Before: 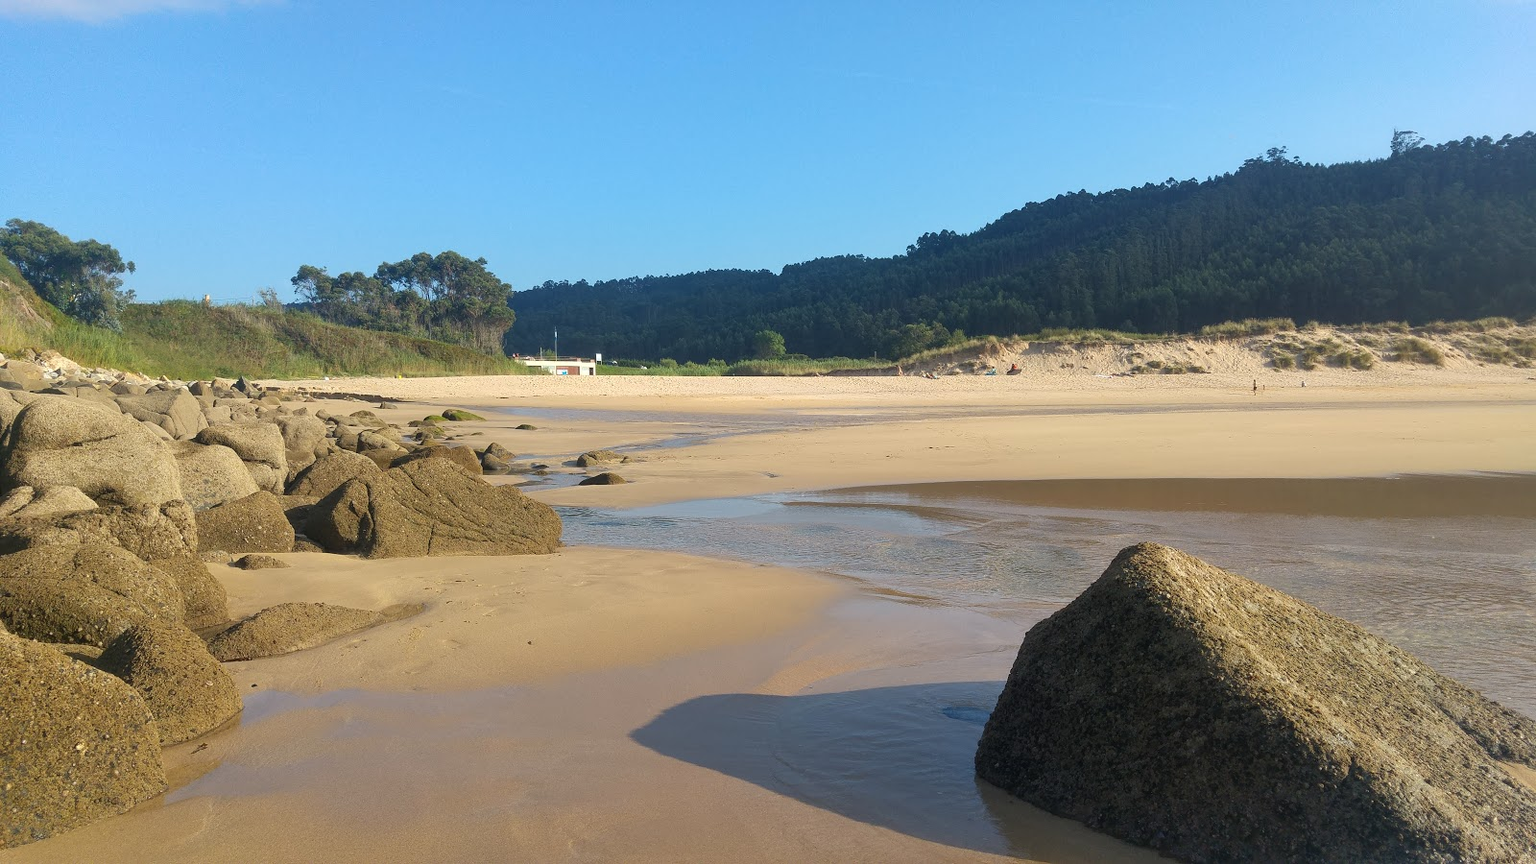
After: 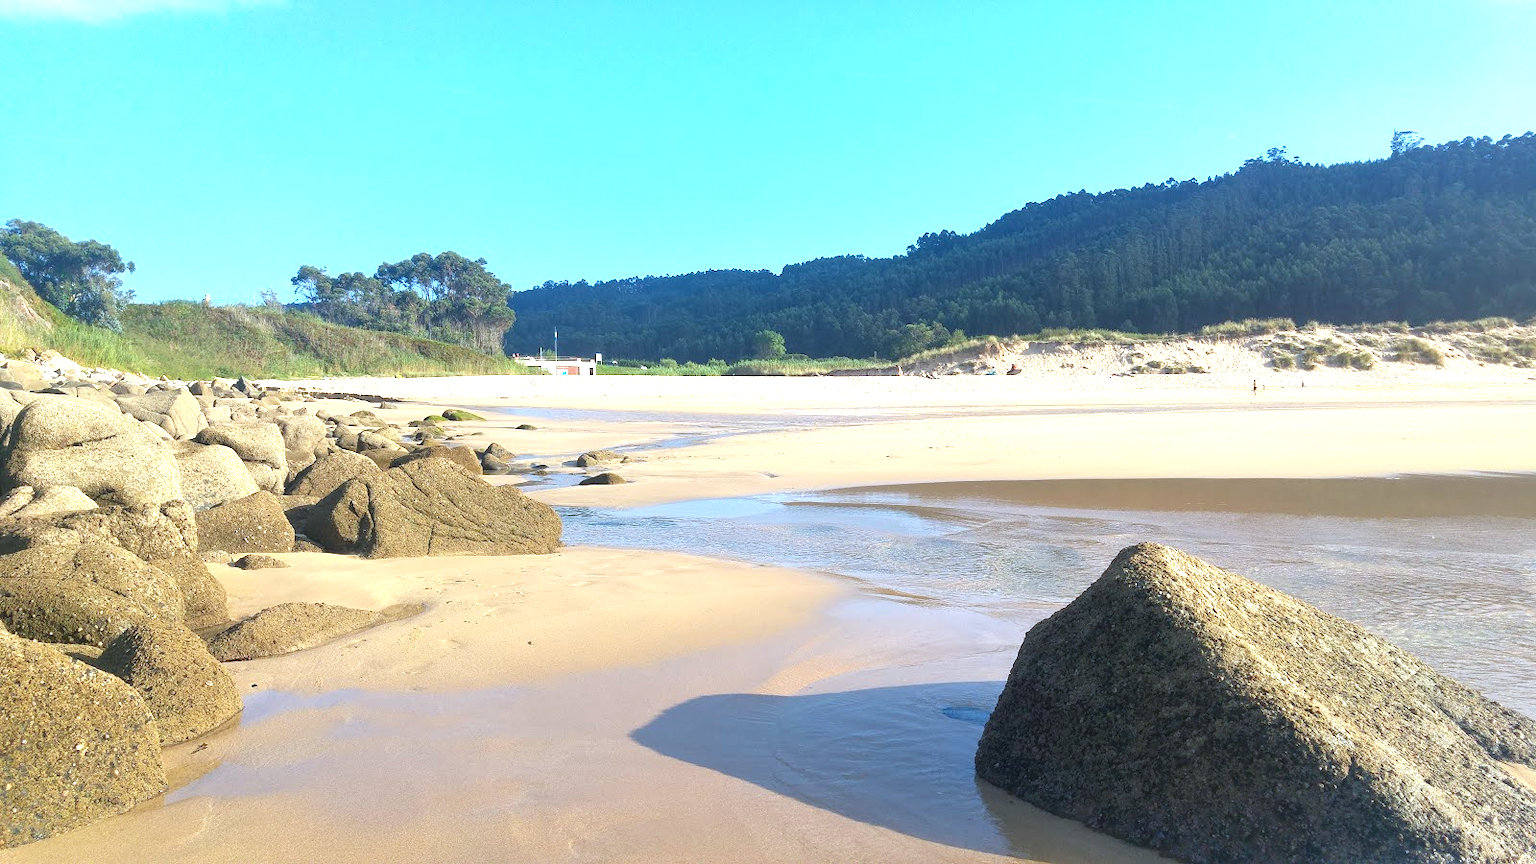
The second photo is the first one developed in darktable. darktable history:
exposure: black level correction 0, exposure 1.105 EV, compensate highlight preservation false
color calibration: x 0.37, y 0.382, temperature 4302.25 K
